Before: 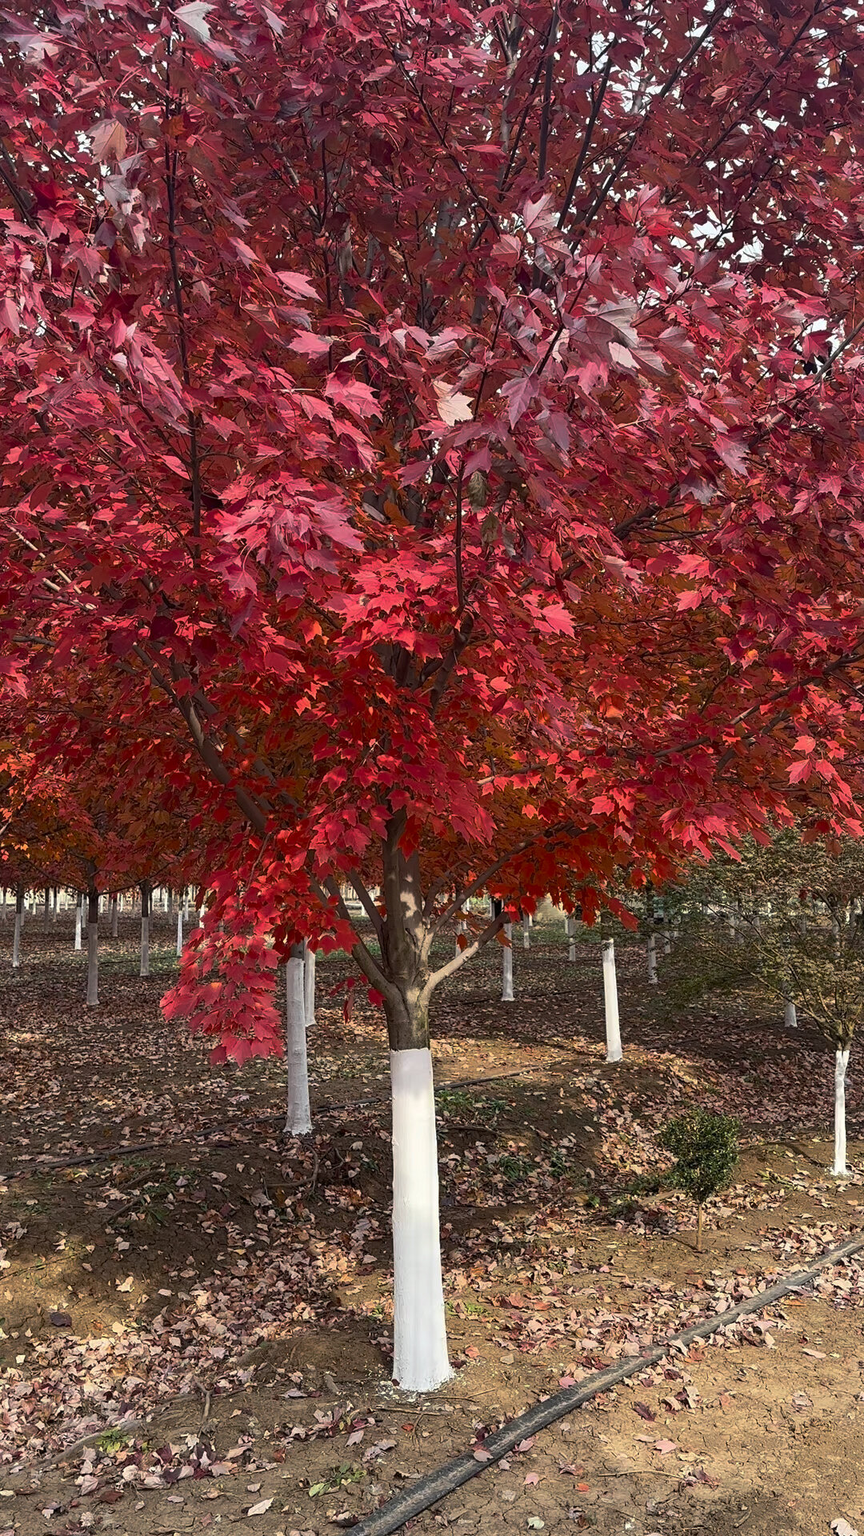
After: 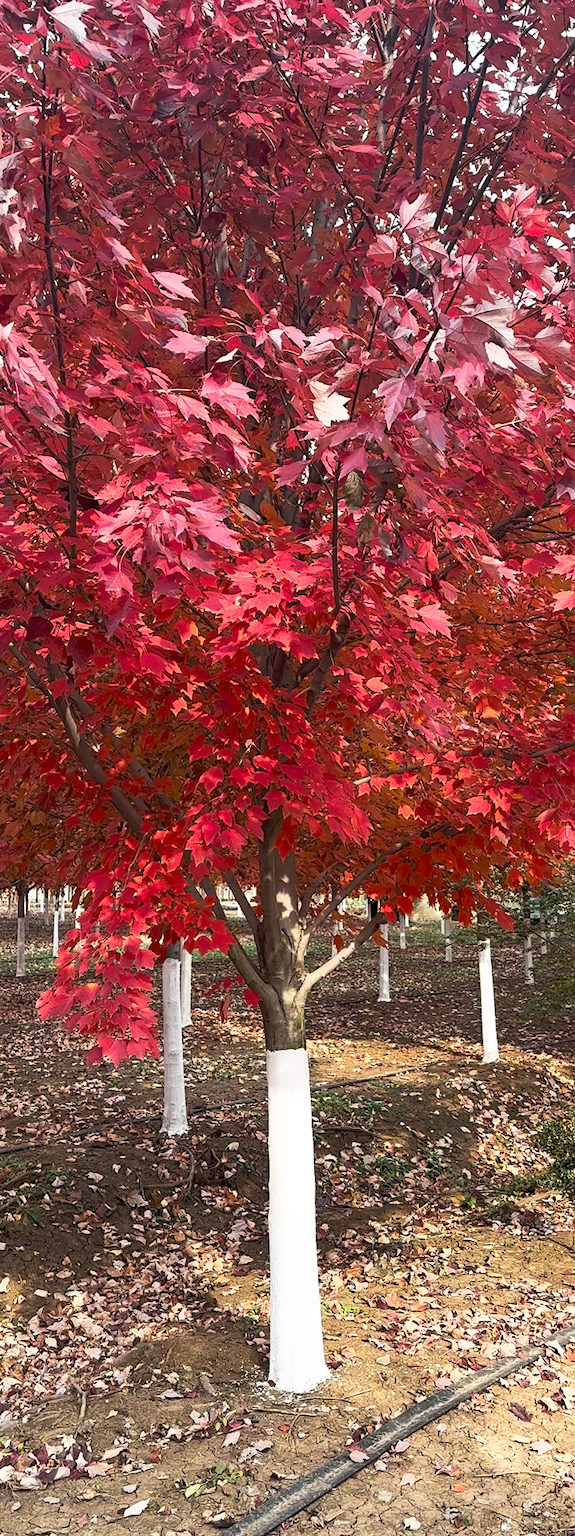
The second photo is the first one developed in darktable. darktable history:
crop and rotate: left 14.436%, right 18.898%
tone curve: curves: ch0 [(0, 0) (0.003, 0.01) (0.011, 0.017) (0.025, 0.035) (0.044, 0.068) (0.069, 0.109) (0.1, 0.144) (0.136, 0.185) (0.177, 0.231) (0.224, 0.279) (0.277, 0.346) (0.335, 0.42) (0.399, 0.5) (0.468, 0.603) (0.543, 0.712) (0.623, 0.808) (0.709, 0.883) (0.801, 0.957) (0.898, 0.993) (1, 1)], preserve colors none
